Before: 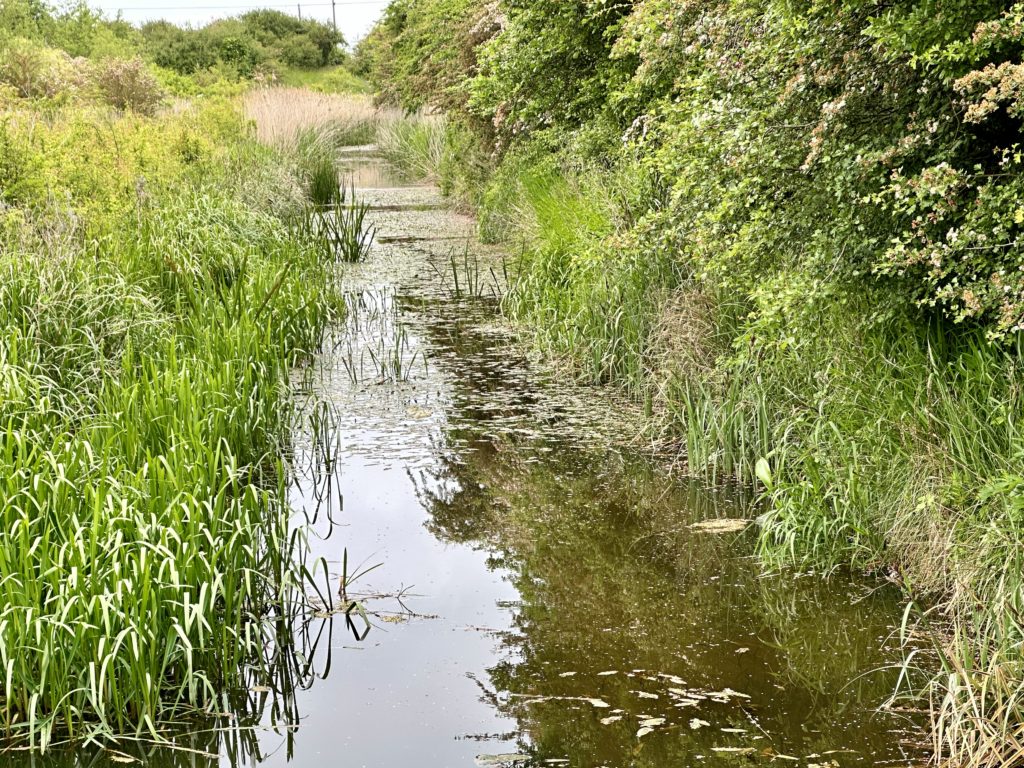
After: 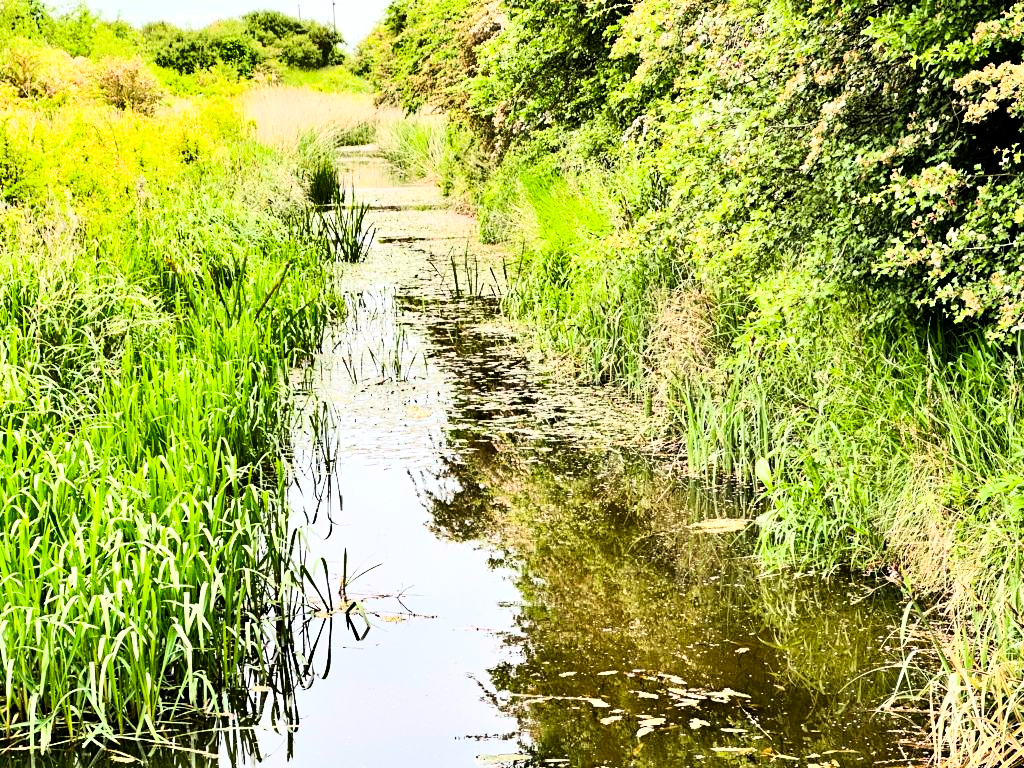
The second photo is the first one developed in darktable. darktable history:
rgb curve: curves: ch0 [(0, 0) (0.21, 0.15) (0.24, 0.21) (0.5, 0.75) (0.75, 0.96) (0.89, 0.99) (1, 1)]; ch1 [(0, 0.02) (0.21, 0.13) (0.25, 0.2) (0.5, 0.67) (0.75, 0.9) (0.89, 0.97) (1, 1)]; ch2 [(0, 0.02) (0.21, 0.13) (0.25, 0.2) (0.5, 0.67) (0.75, 0.9) (0.89, 0.97) (1, 1)], compensate middle gray true
shadows and highlights: soften with gaussian
grain: on, module defaults
